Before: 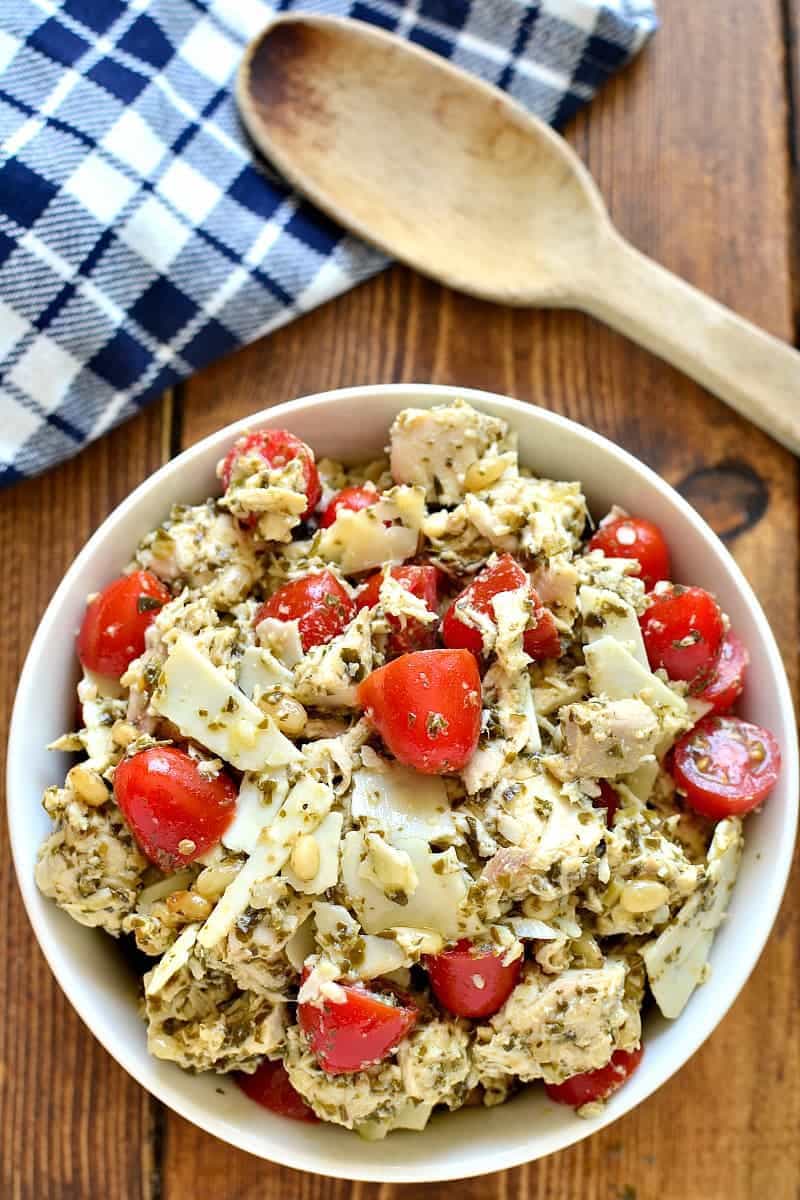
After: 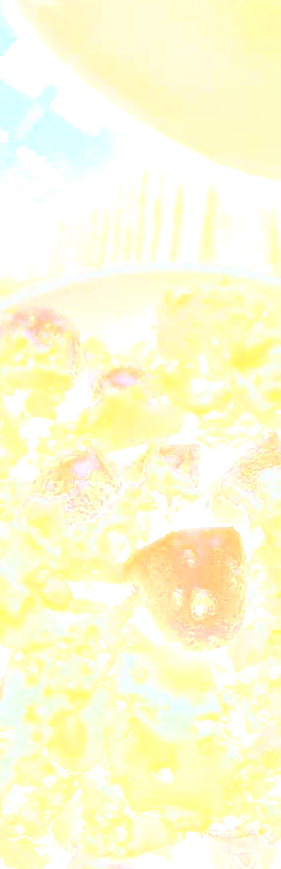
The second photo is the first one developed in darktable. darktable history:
levels: levels [0.073, 0.497, 0.972]
white balance: red 0.986, blue 1.01
crop and rotate: left 29.476%, top 10.214%, right 35.32%, bottom 17.333%
bloom: size 85%, threshold 5%, strength 85%
contrast brightness saturation: contrast 0.62, brightness 0.34, saturation 0.14
